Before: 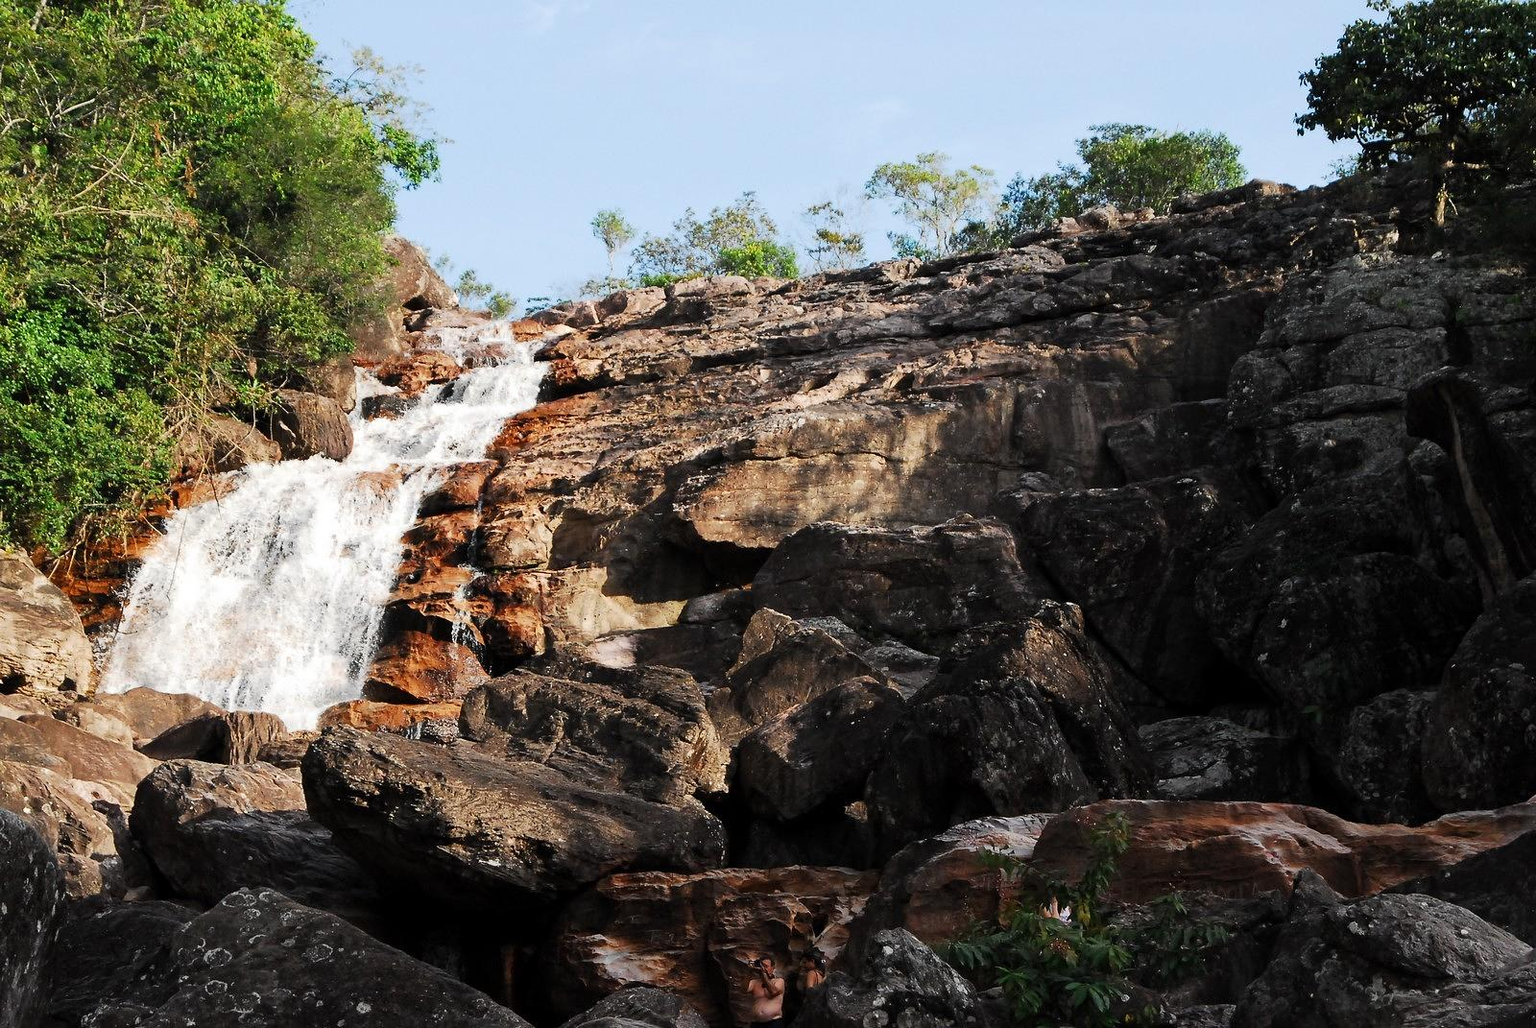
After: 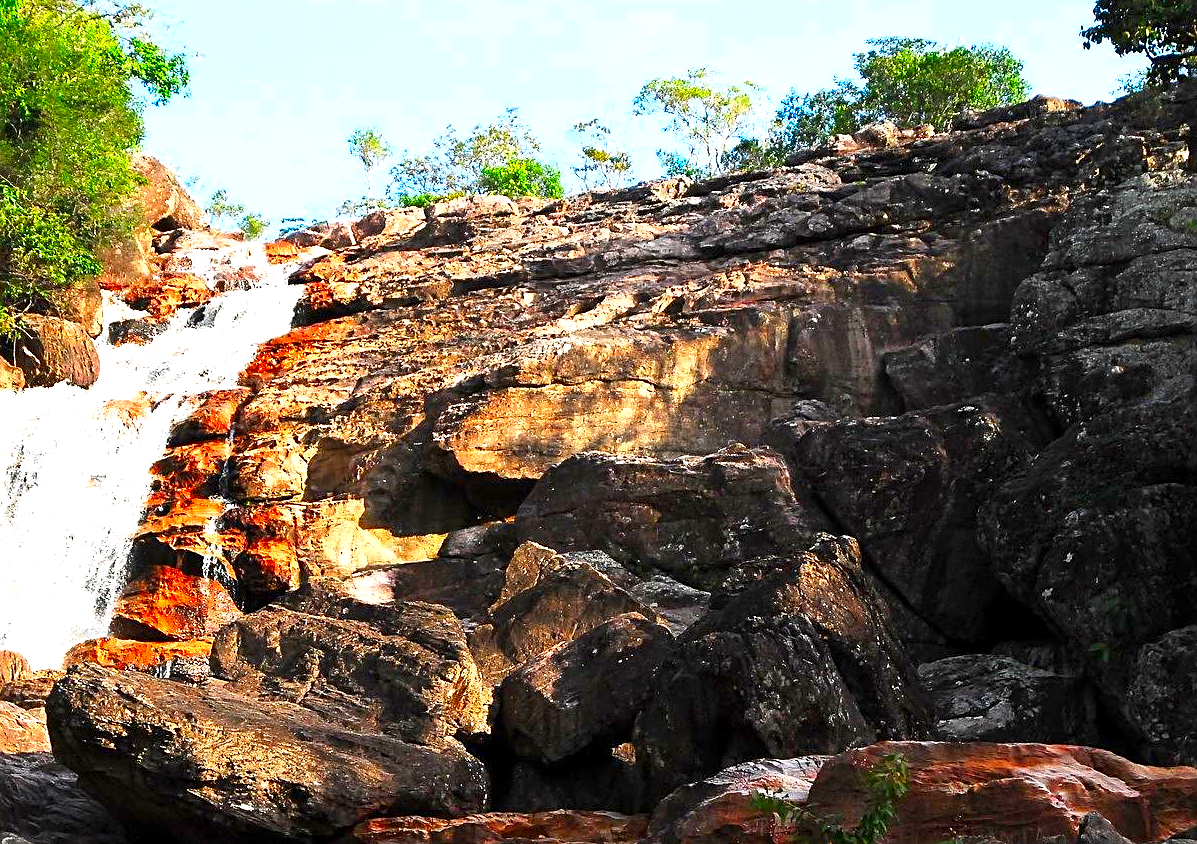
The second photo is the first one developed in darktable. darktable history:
crop: left 16.768%, top 8.653%, right 8.362%, bottom 12.485%
exposure: exposure 0.943 EV, compensate highlight preservation false
color correction: saturation 1.8
sharpen: on, module defaults
